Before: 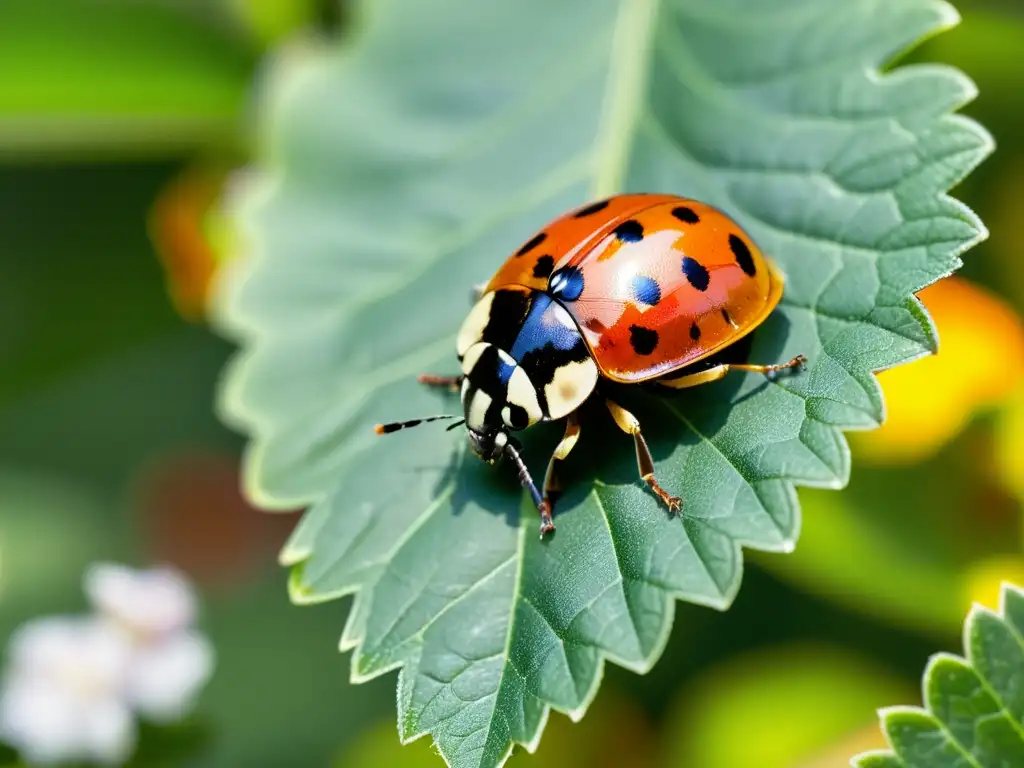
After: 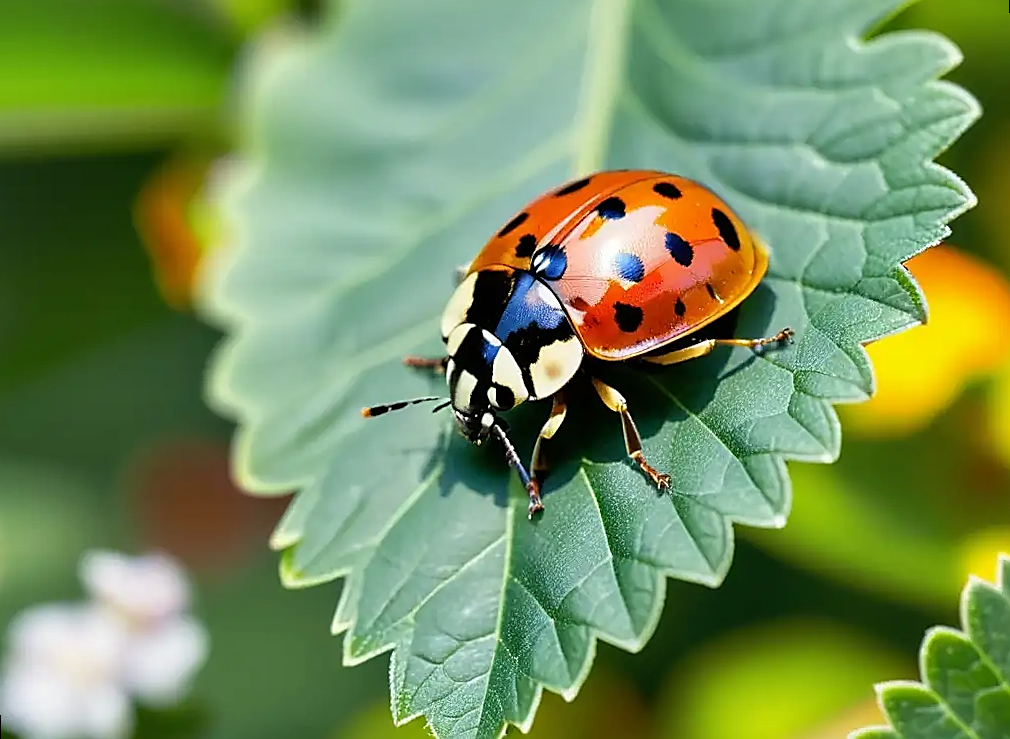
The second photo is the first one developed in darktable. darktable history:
rotate and perspective: rotation -1.32°, lens shift (horizontal) -0.031, crop left 0.015, crop right 0.985, crop top 0.047, crop bottom 0.982
sharpen: radius 1.4, amount 1.25, threshold 0.7
